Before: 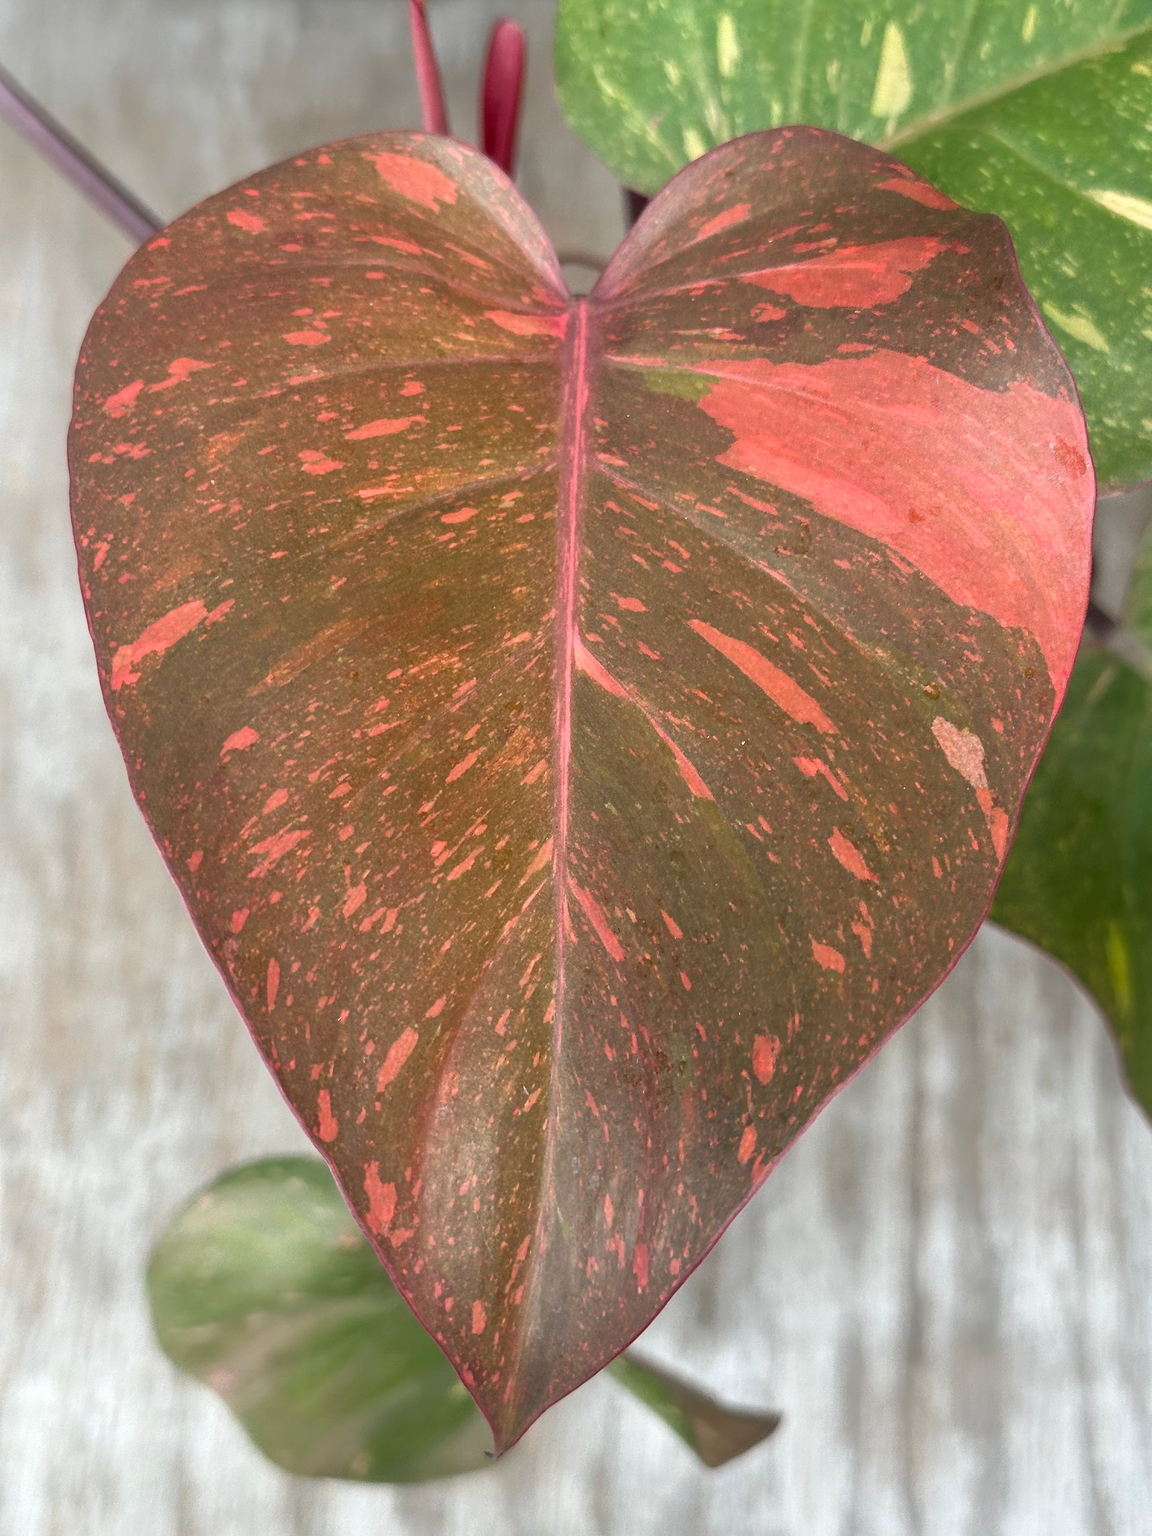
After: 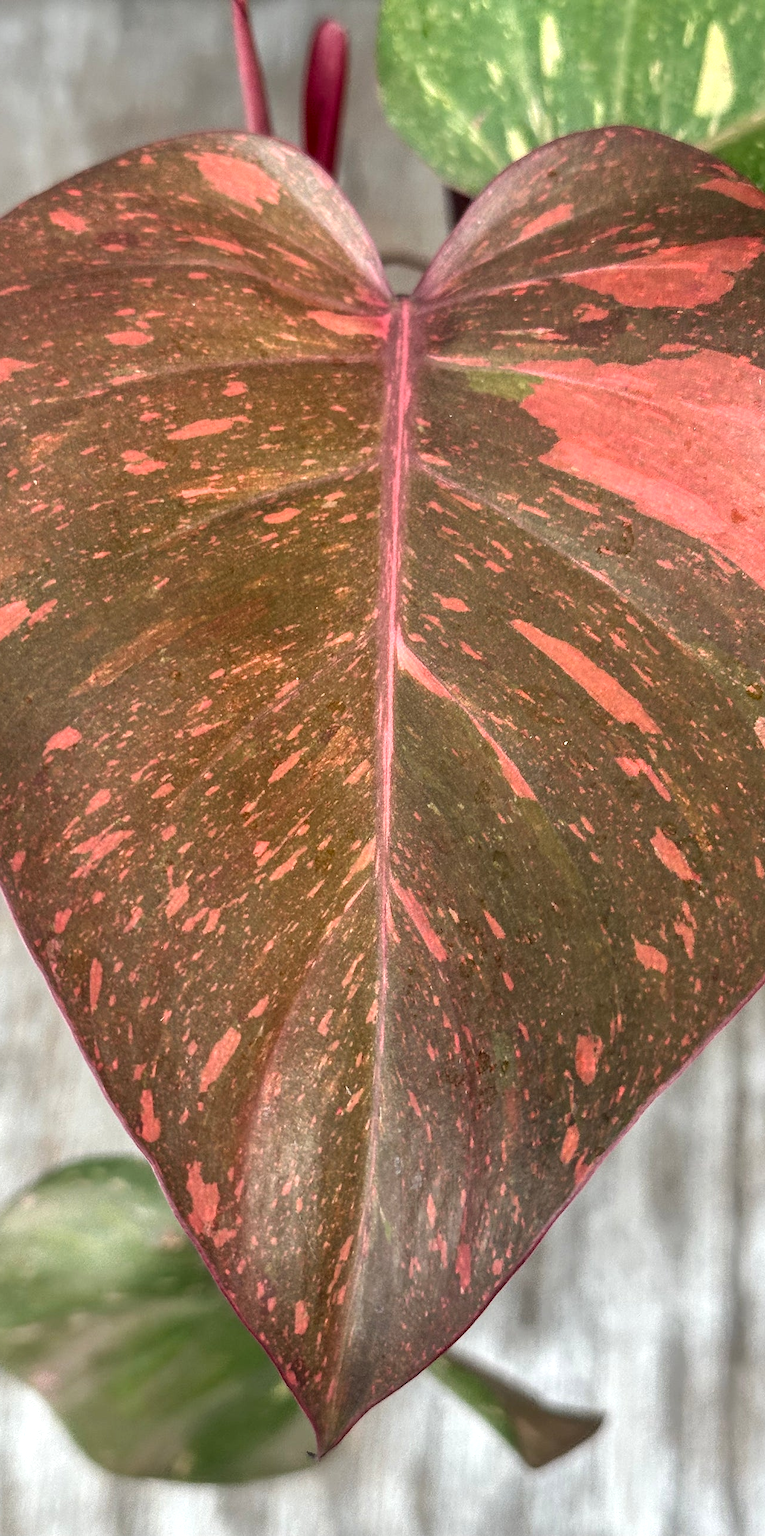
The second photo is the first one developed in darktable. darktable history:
local contrast: detail 150%
crop and rotate: left 15.421%, right 18.041%
